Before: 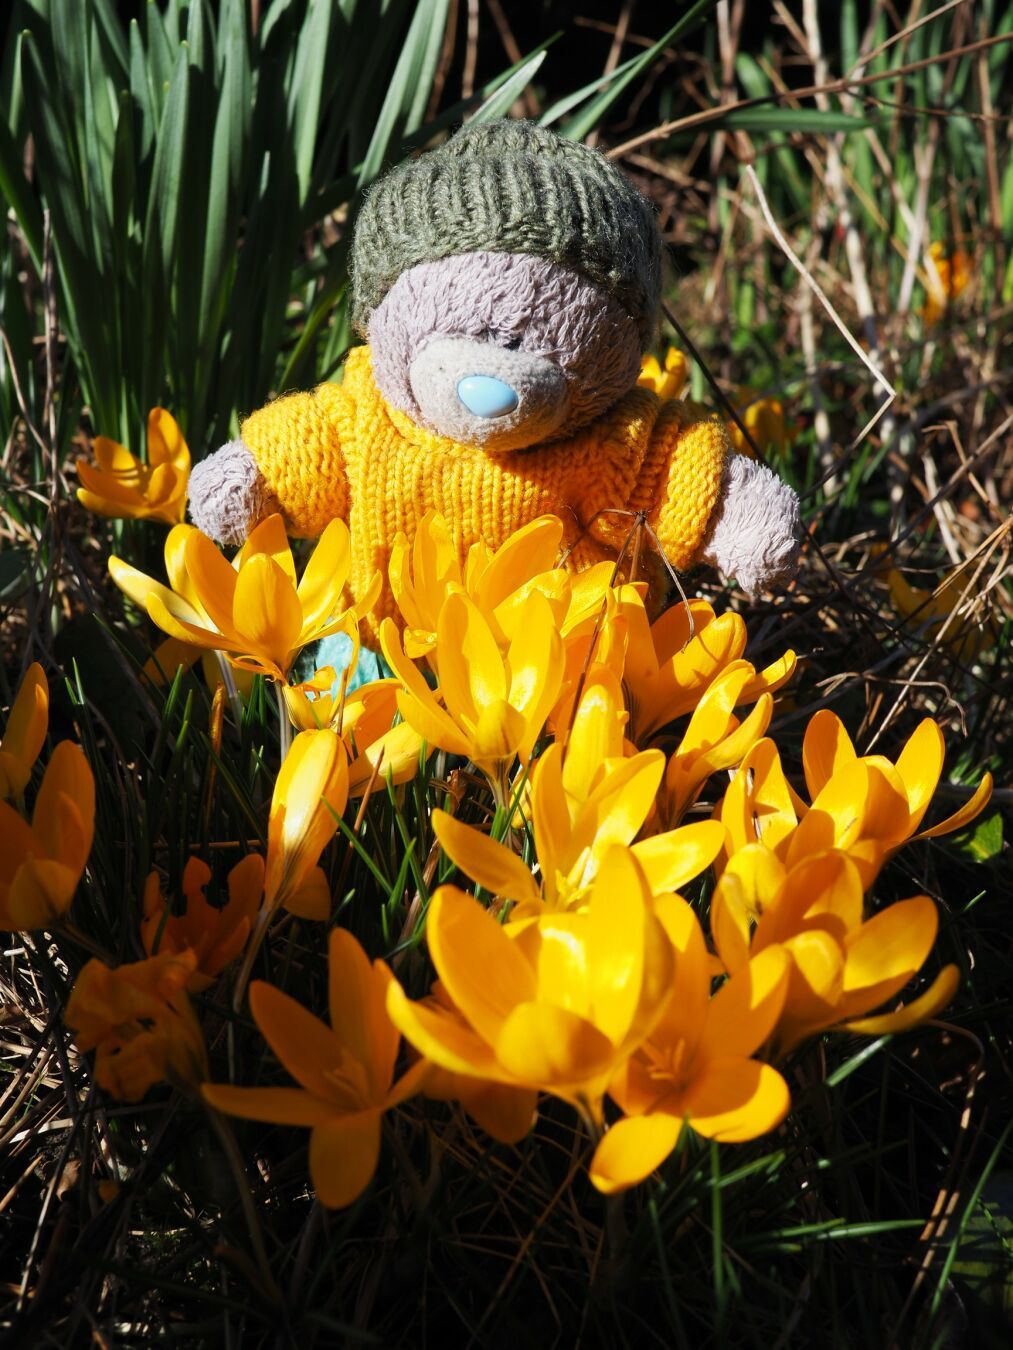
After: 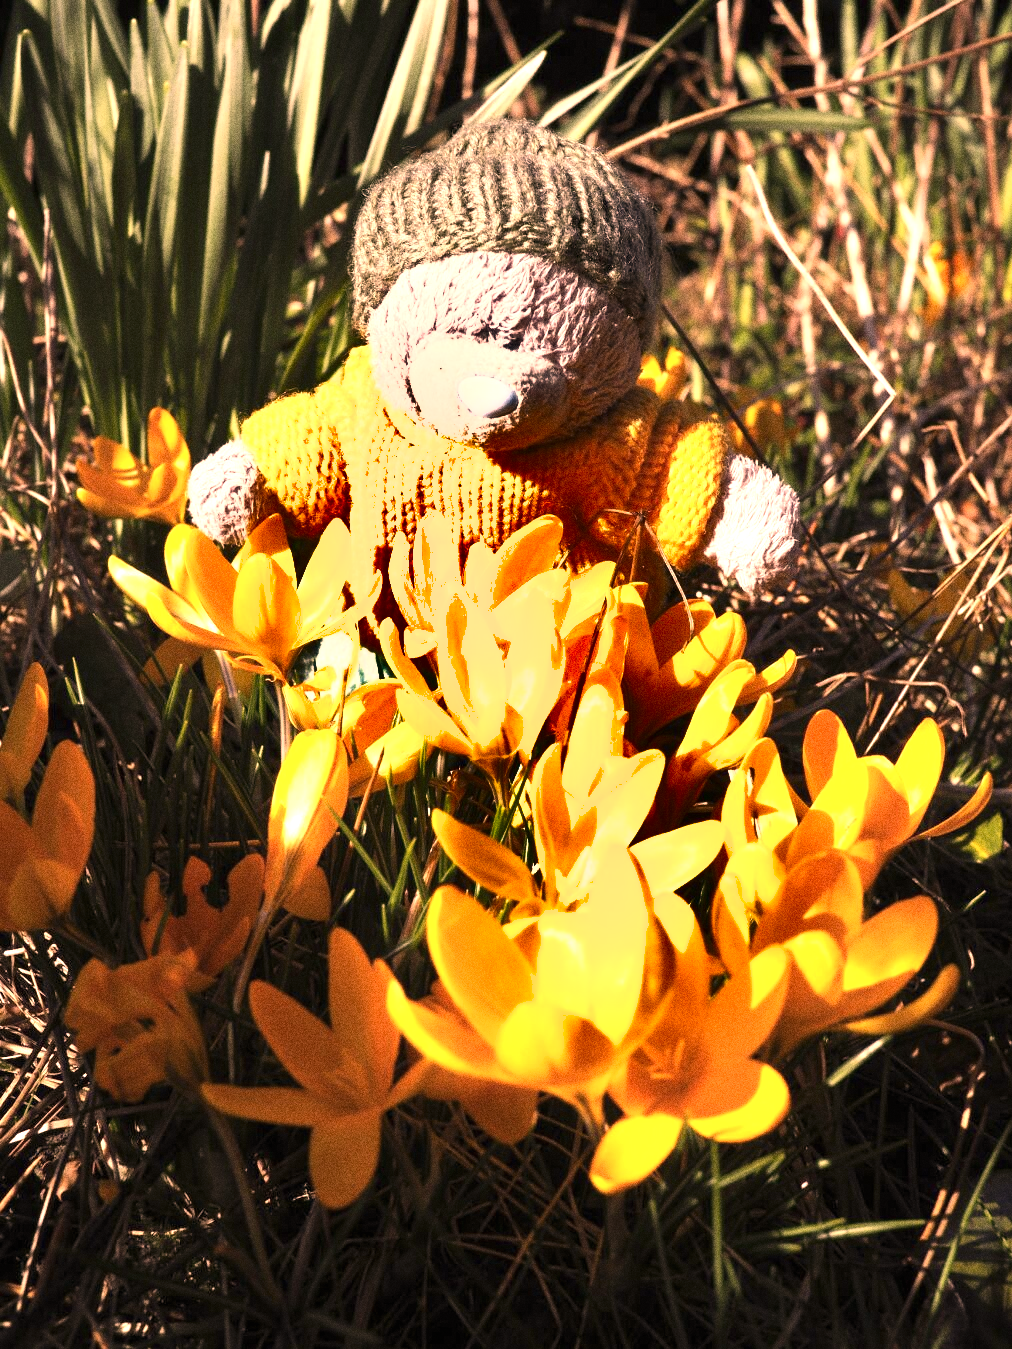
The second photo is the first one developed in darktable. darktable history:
white balance: red 1.004, blue 1.024
grain: coarseness 0.09 ISO, strength 40%
exposure: black level correction 0, exposure 1.198 EV, compensate exposure bias true, compensate highlight preservation false
color correction: highlights a* 40, highlights b* 40, saturation 0.69
shadows and highlights: shadows 20.91, highlights -82.73, soften with gaussian
